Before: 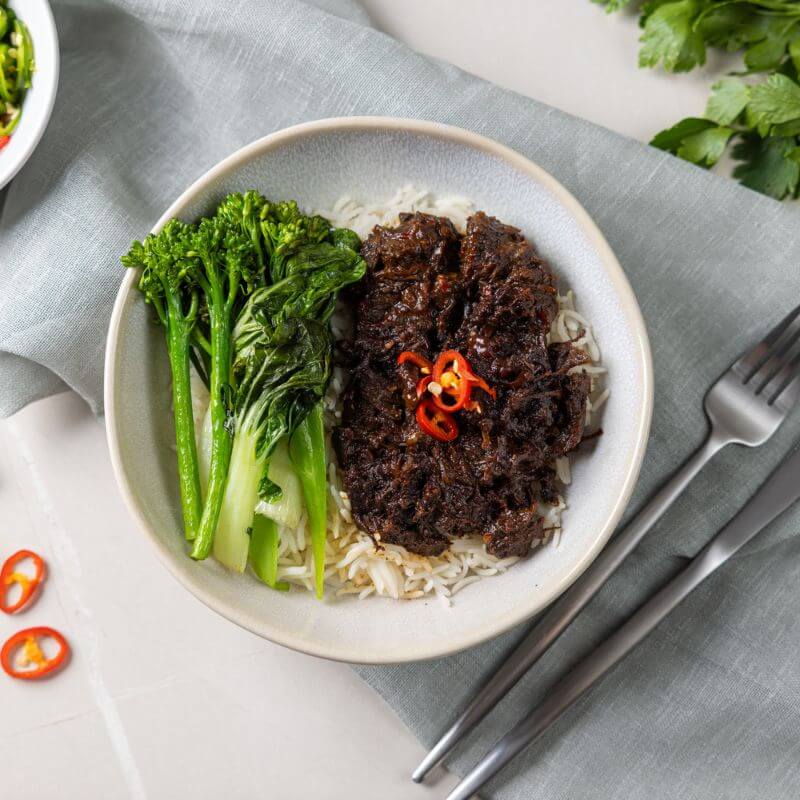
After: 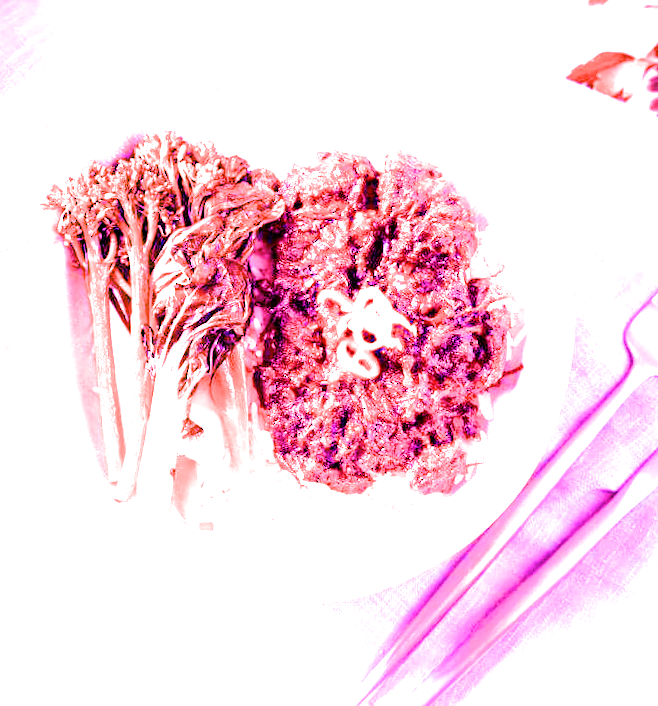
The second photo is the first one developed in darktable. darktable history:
rotate and perspective: rotation -1°, crop left 0.011, crop right 0.989, crop top 0.025, crop bottom 0.975
white balance: red 8, blue 8
crop: left 9.807%, top 6.259%, right 7.334%, bottom 2.177%
filmic rgb: black relative exposure -7.65 EV, white relative exposure 4.56 EV, hardness 3.61
